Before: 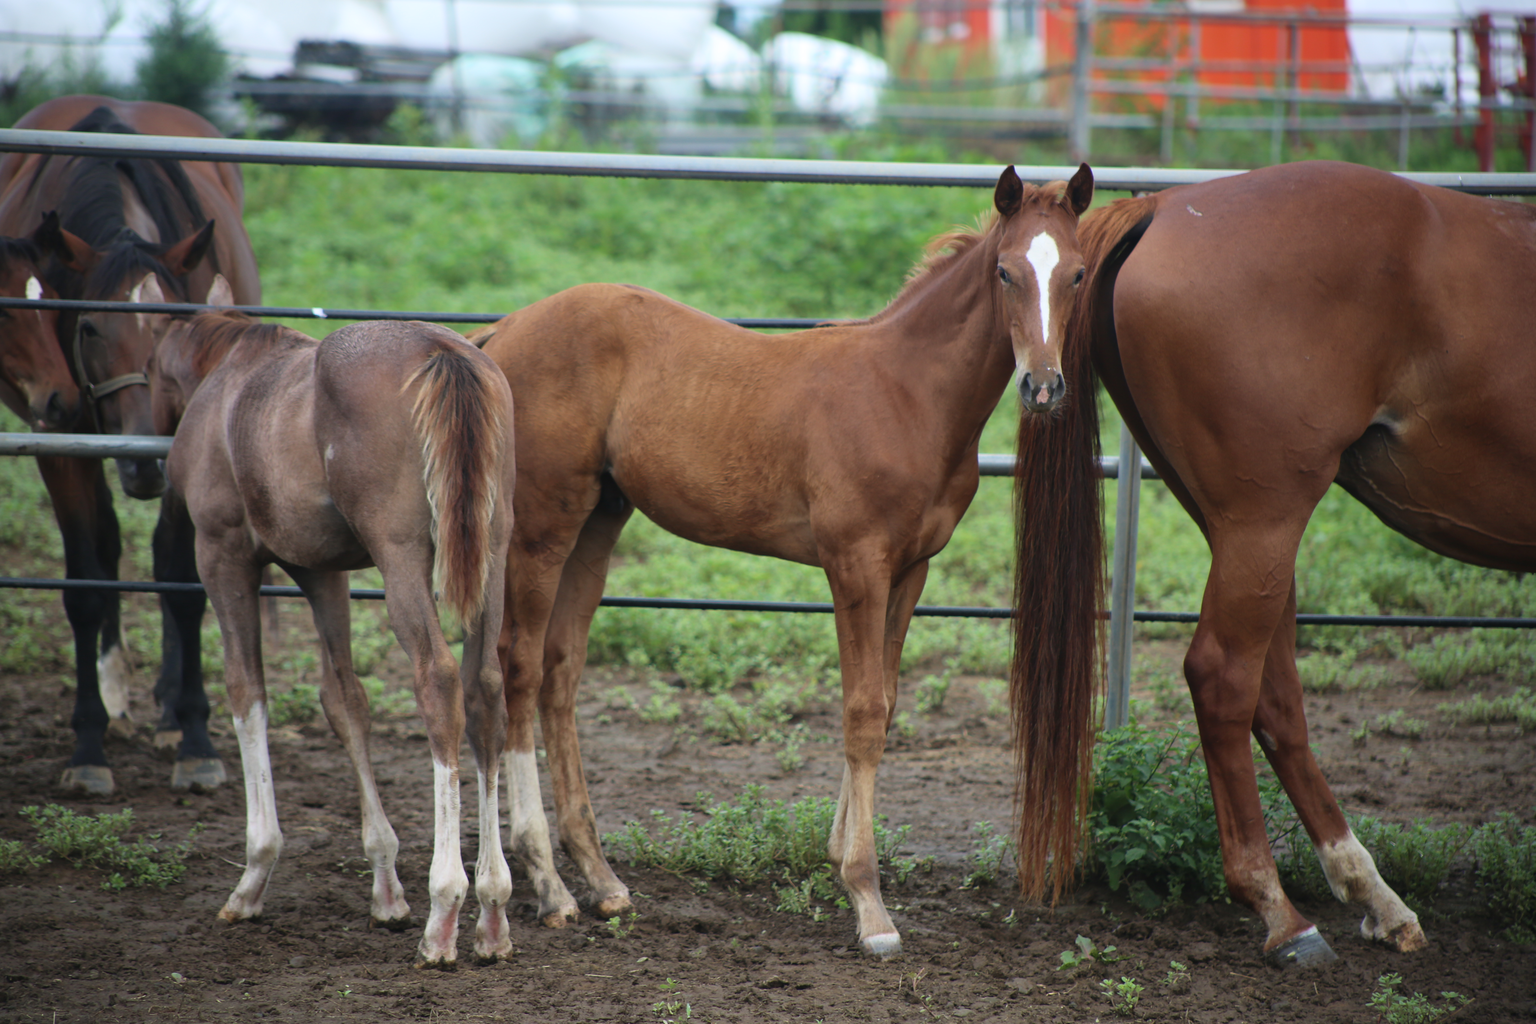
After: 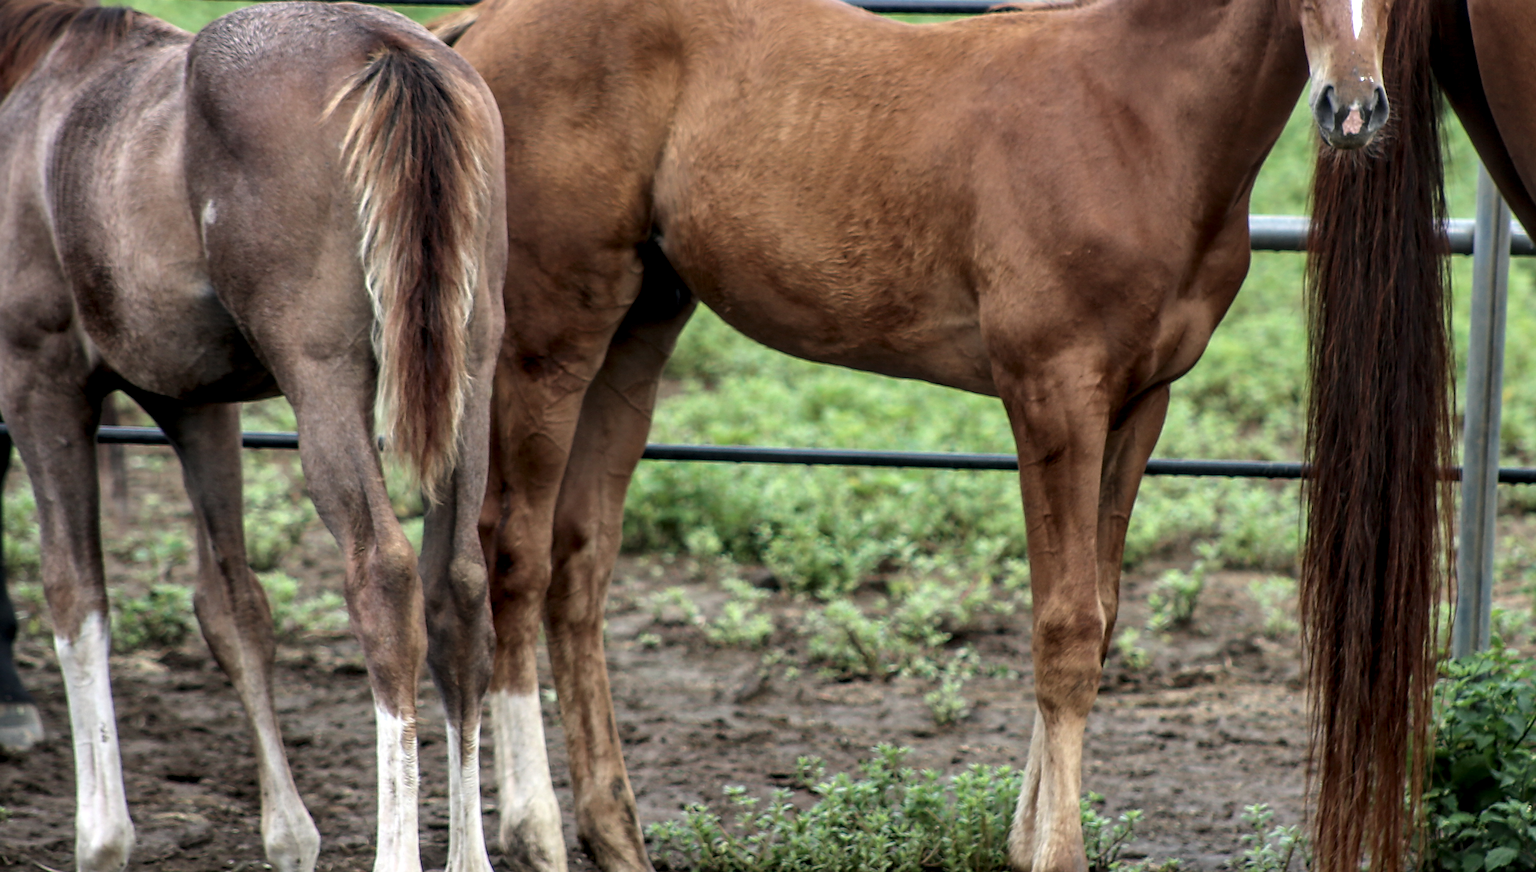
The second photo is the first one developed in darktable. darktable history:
local contrast: highlights 5%, shadows 4%, detail 182%
crop: left 12.975%, top 31.243%, right 24.631%, bottom 15.562%
sharpen: on, module defaults
